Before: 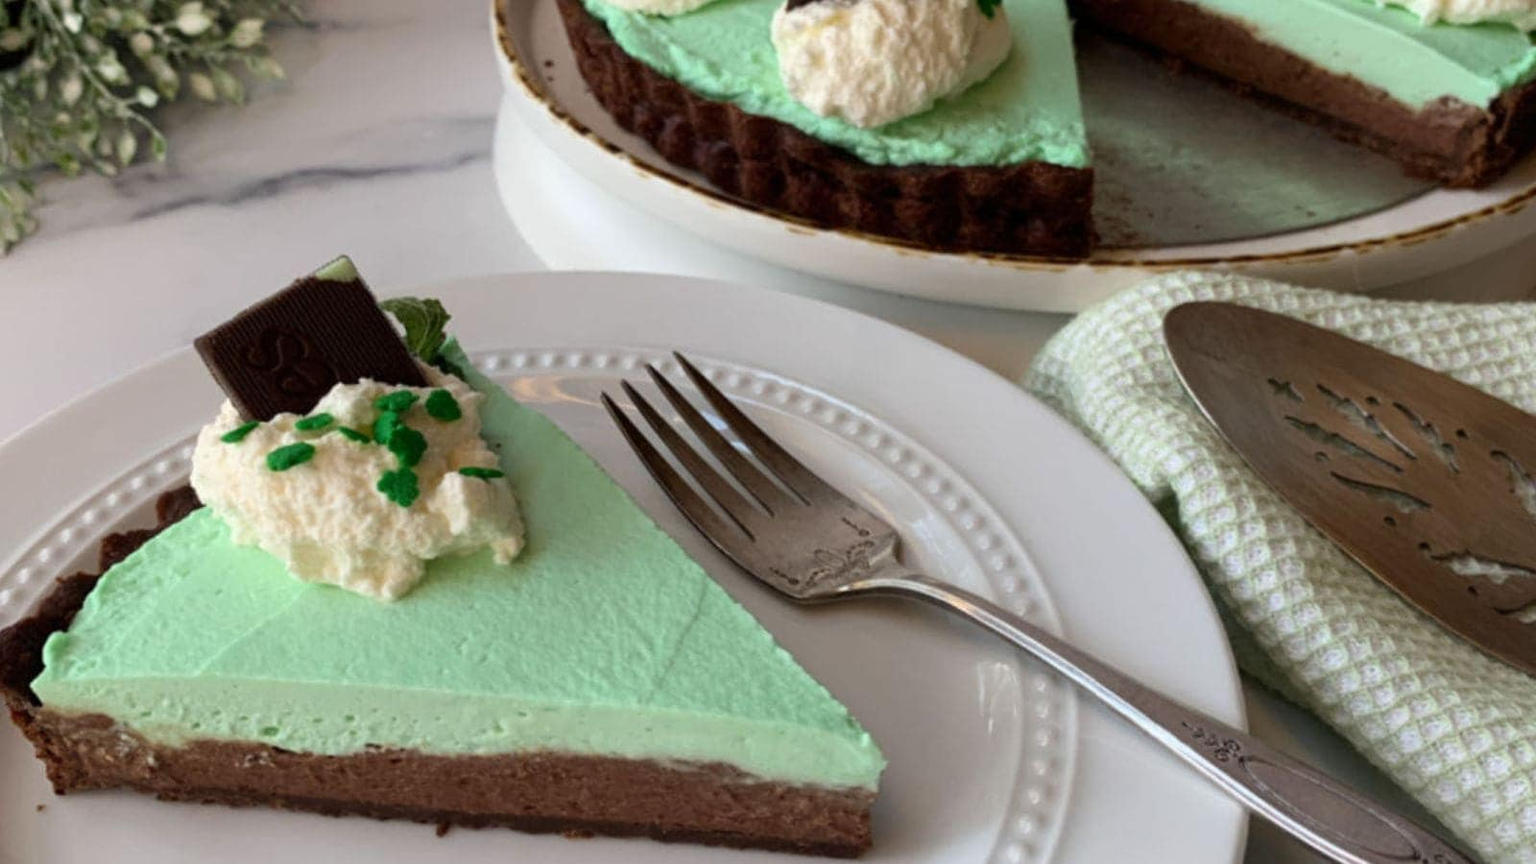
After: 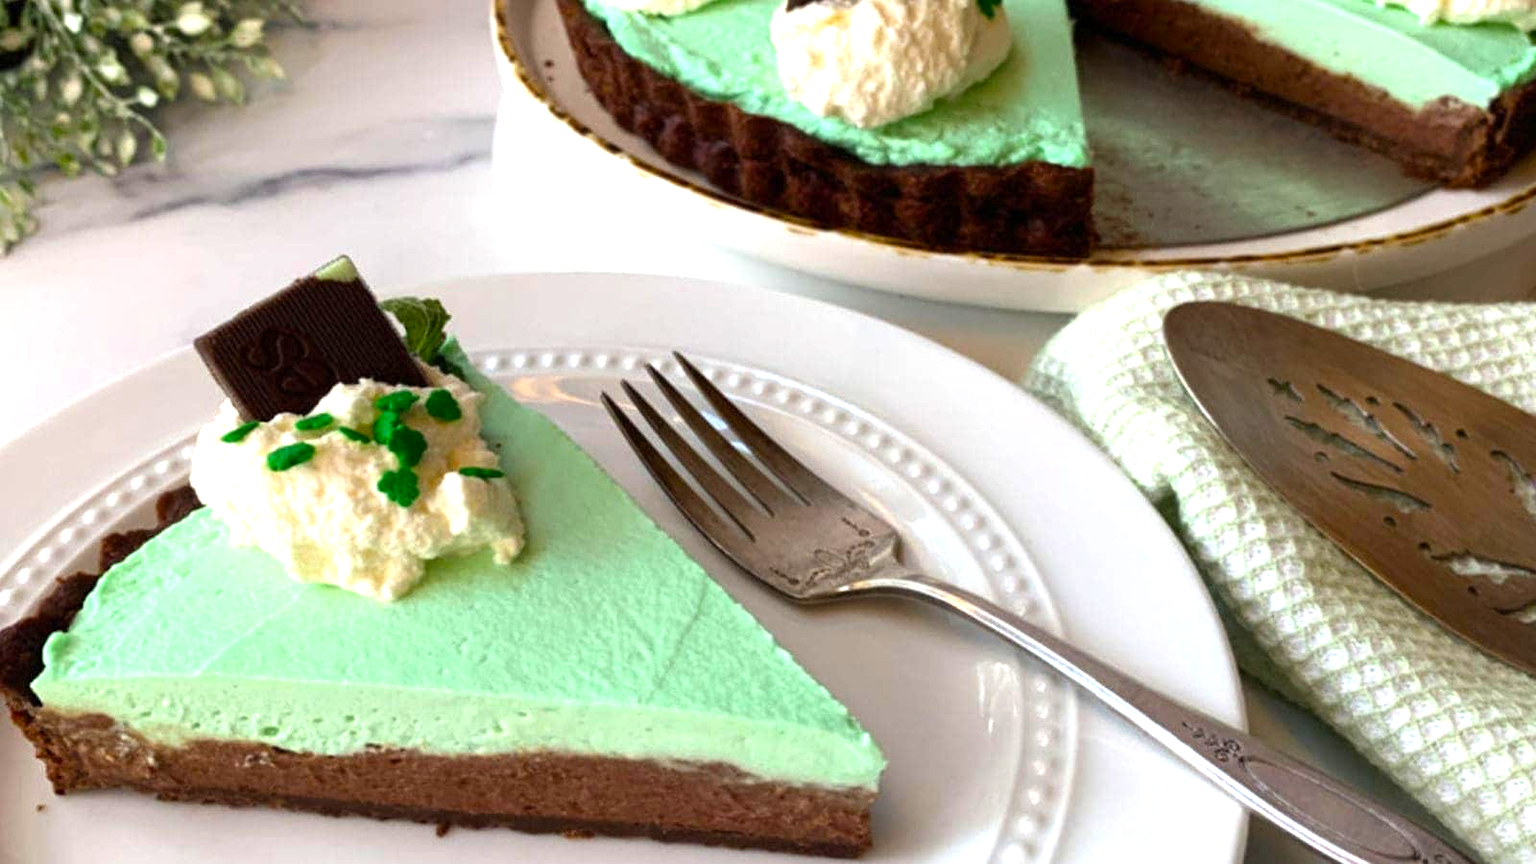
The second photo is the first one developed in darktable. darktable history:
color balance rgb: perceptual saturation grading › global saturation 25.776%, perceptual brilliance grading › global brilliance 25.03%
